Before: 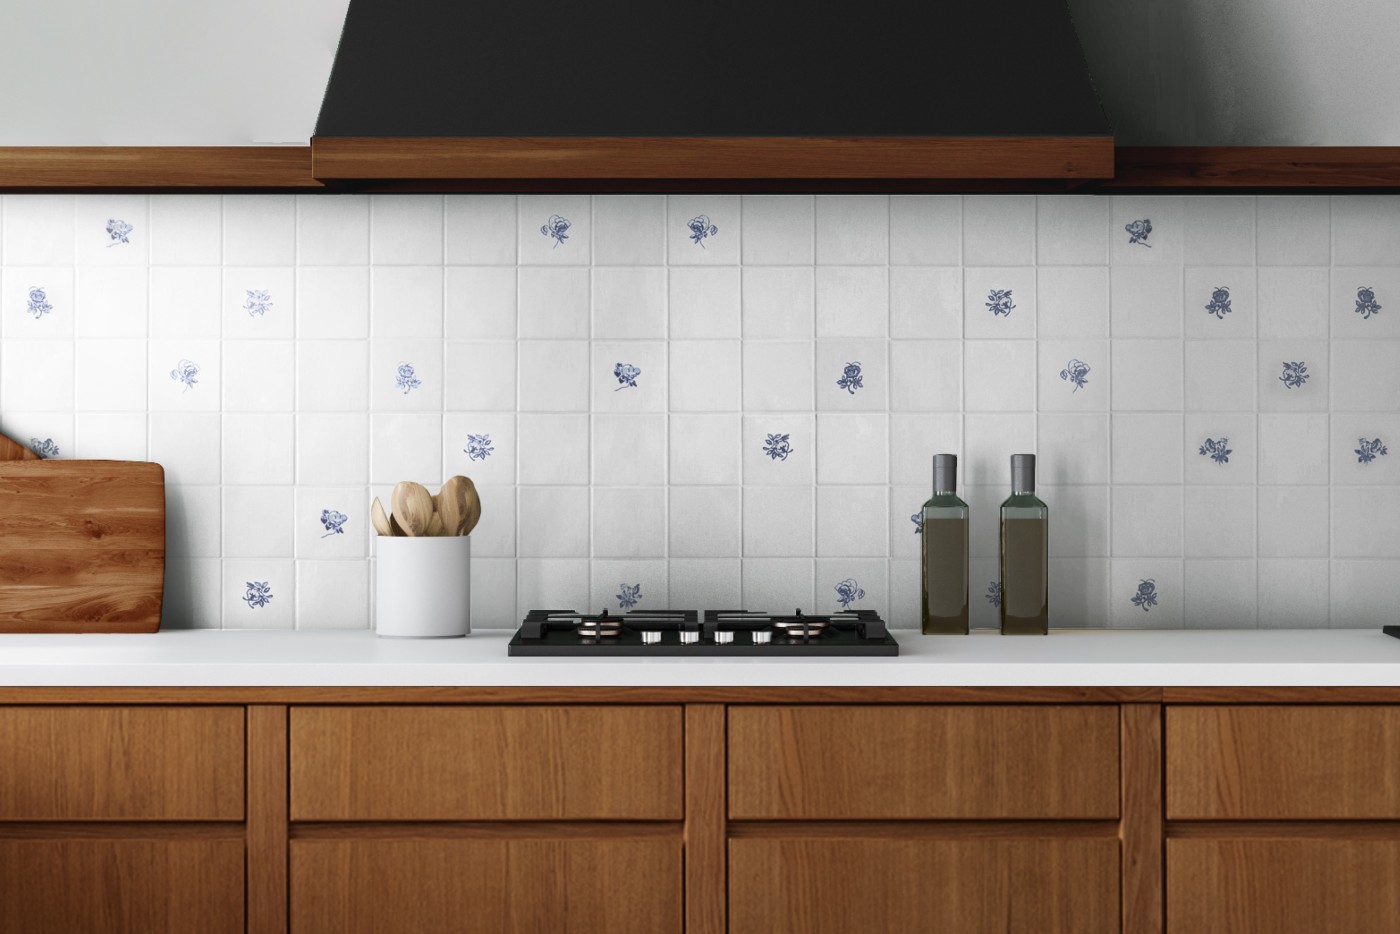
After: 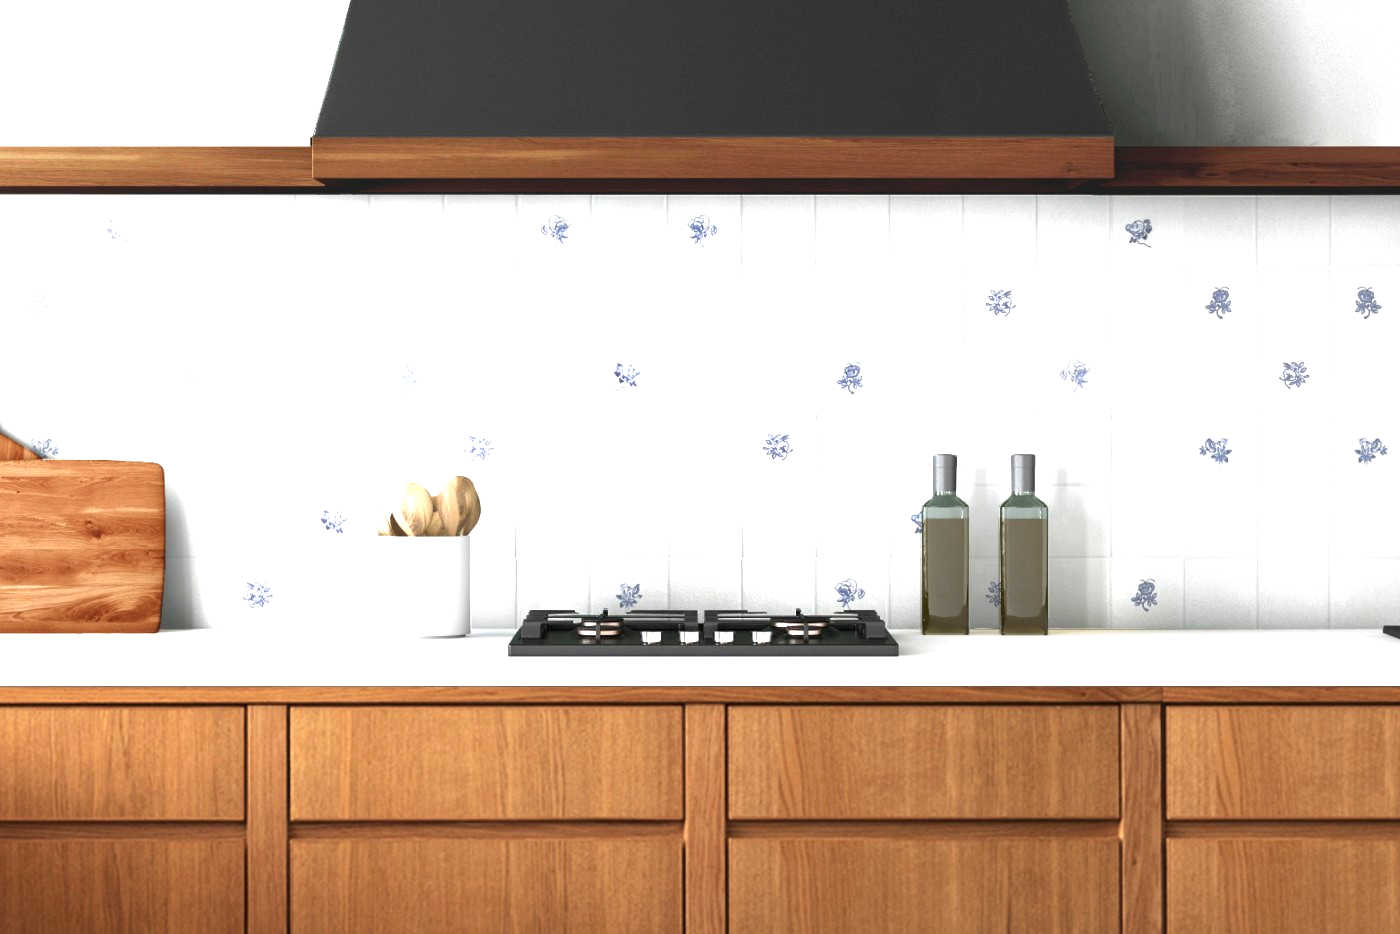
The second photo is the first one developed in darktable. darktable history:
exposure: black level correction 0, exposure 1.45 EV, compensate exposure bias true, compensate highlight preservation false
